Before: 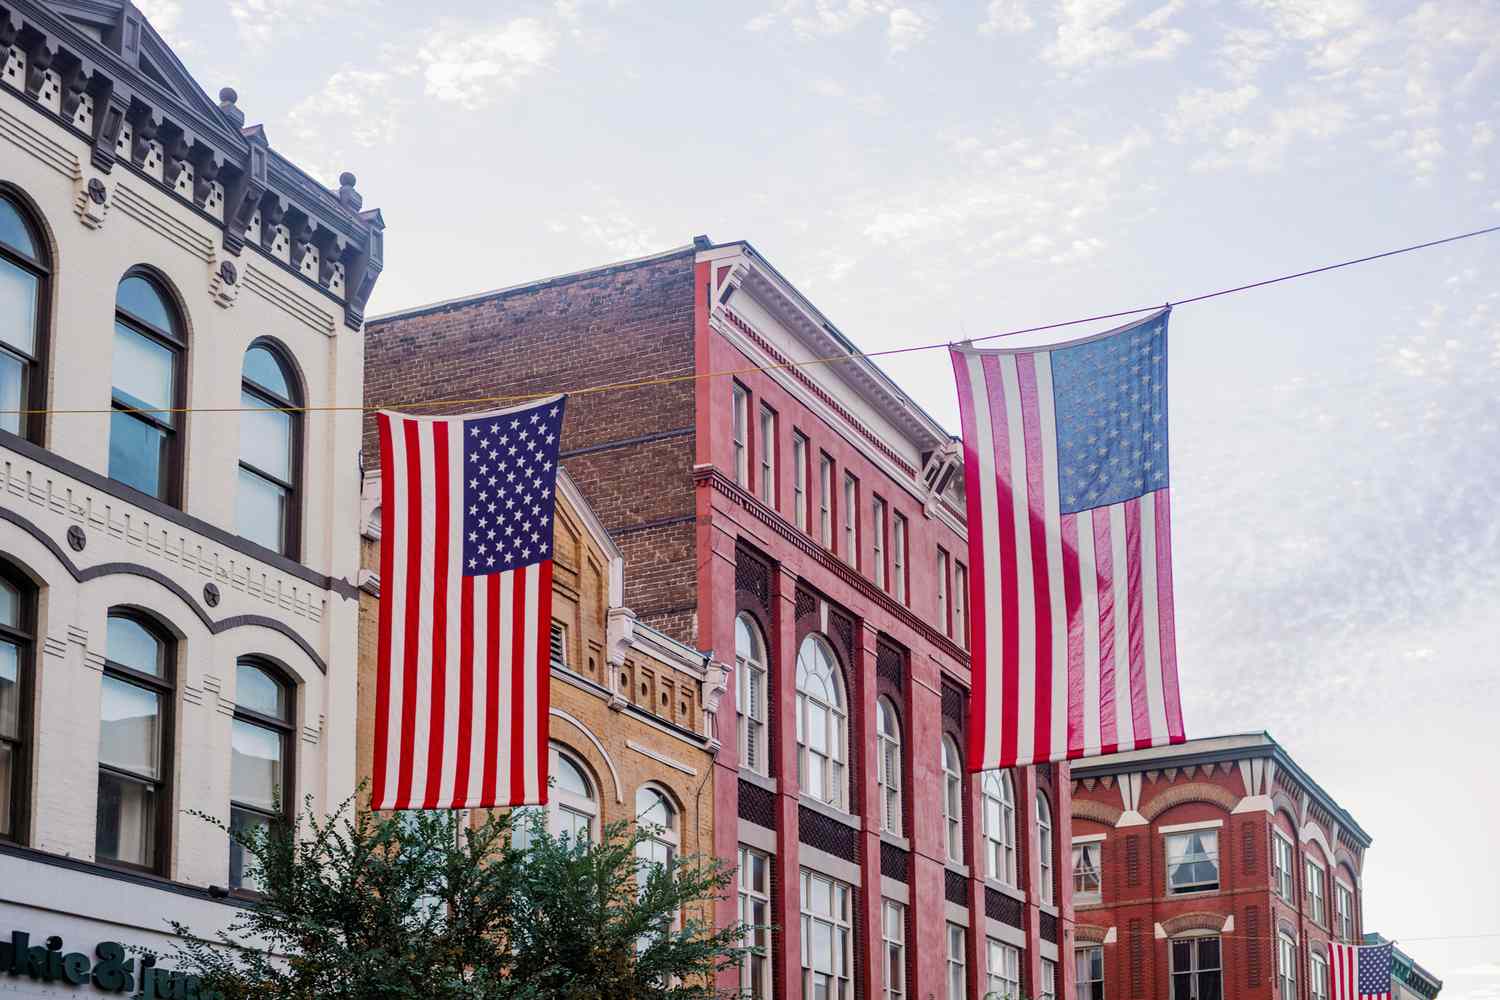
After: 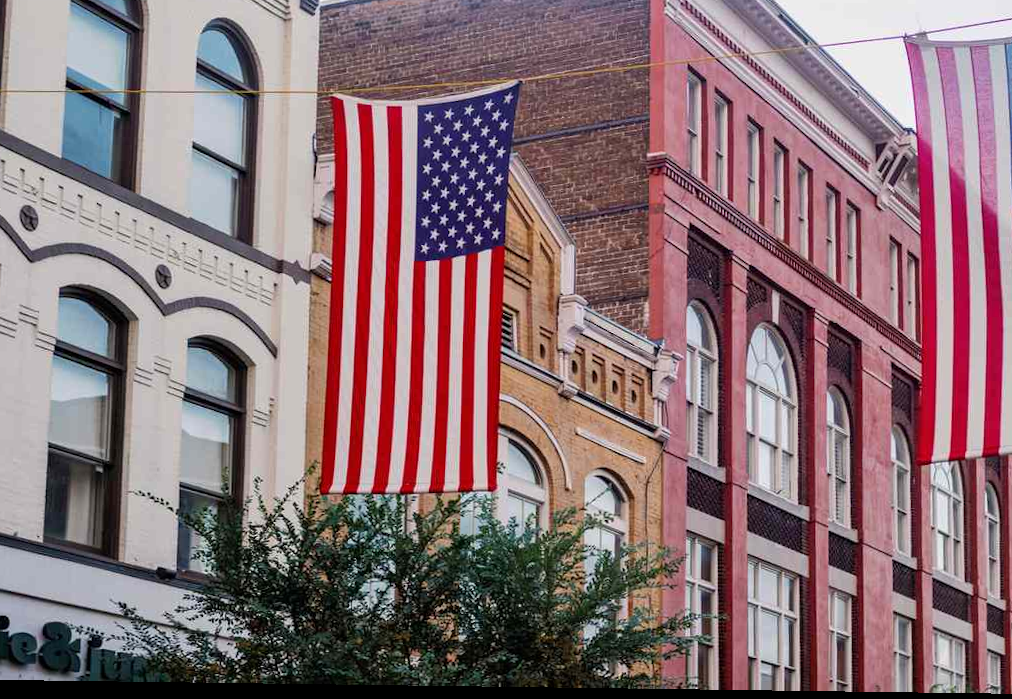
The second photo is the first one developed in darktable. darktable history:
crop and rotate: angle -0.787°, left 3.56%, top 31.493%, right 29.529%
